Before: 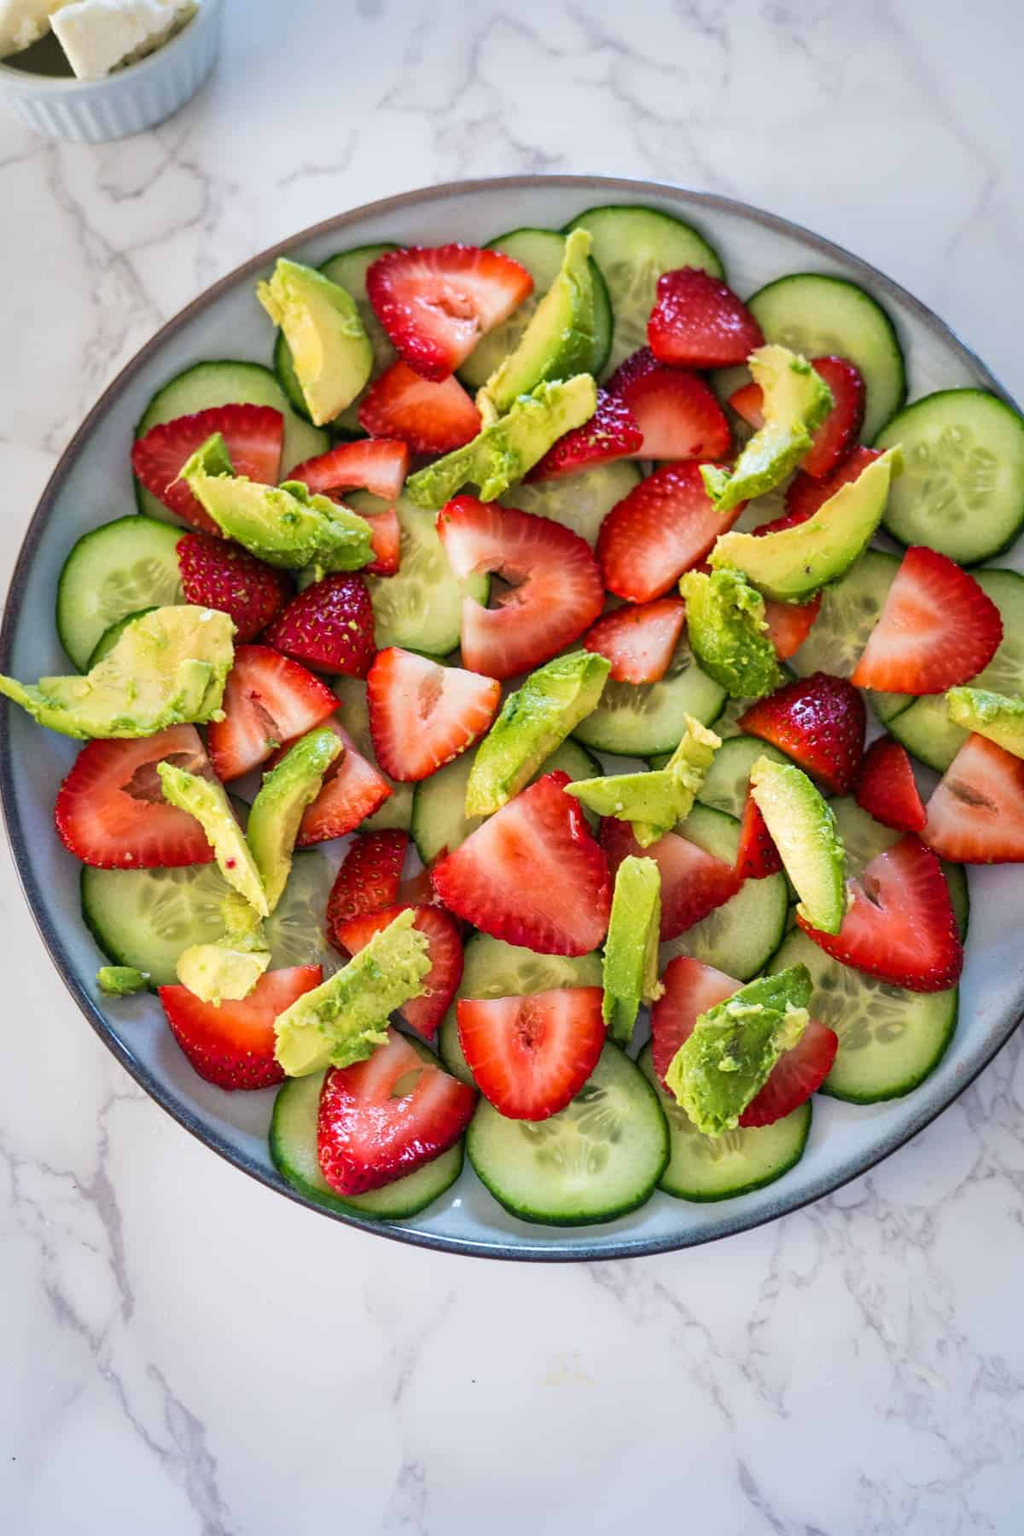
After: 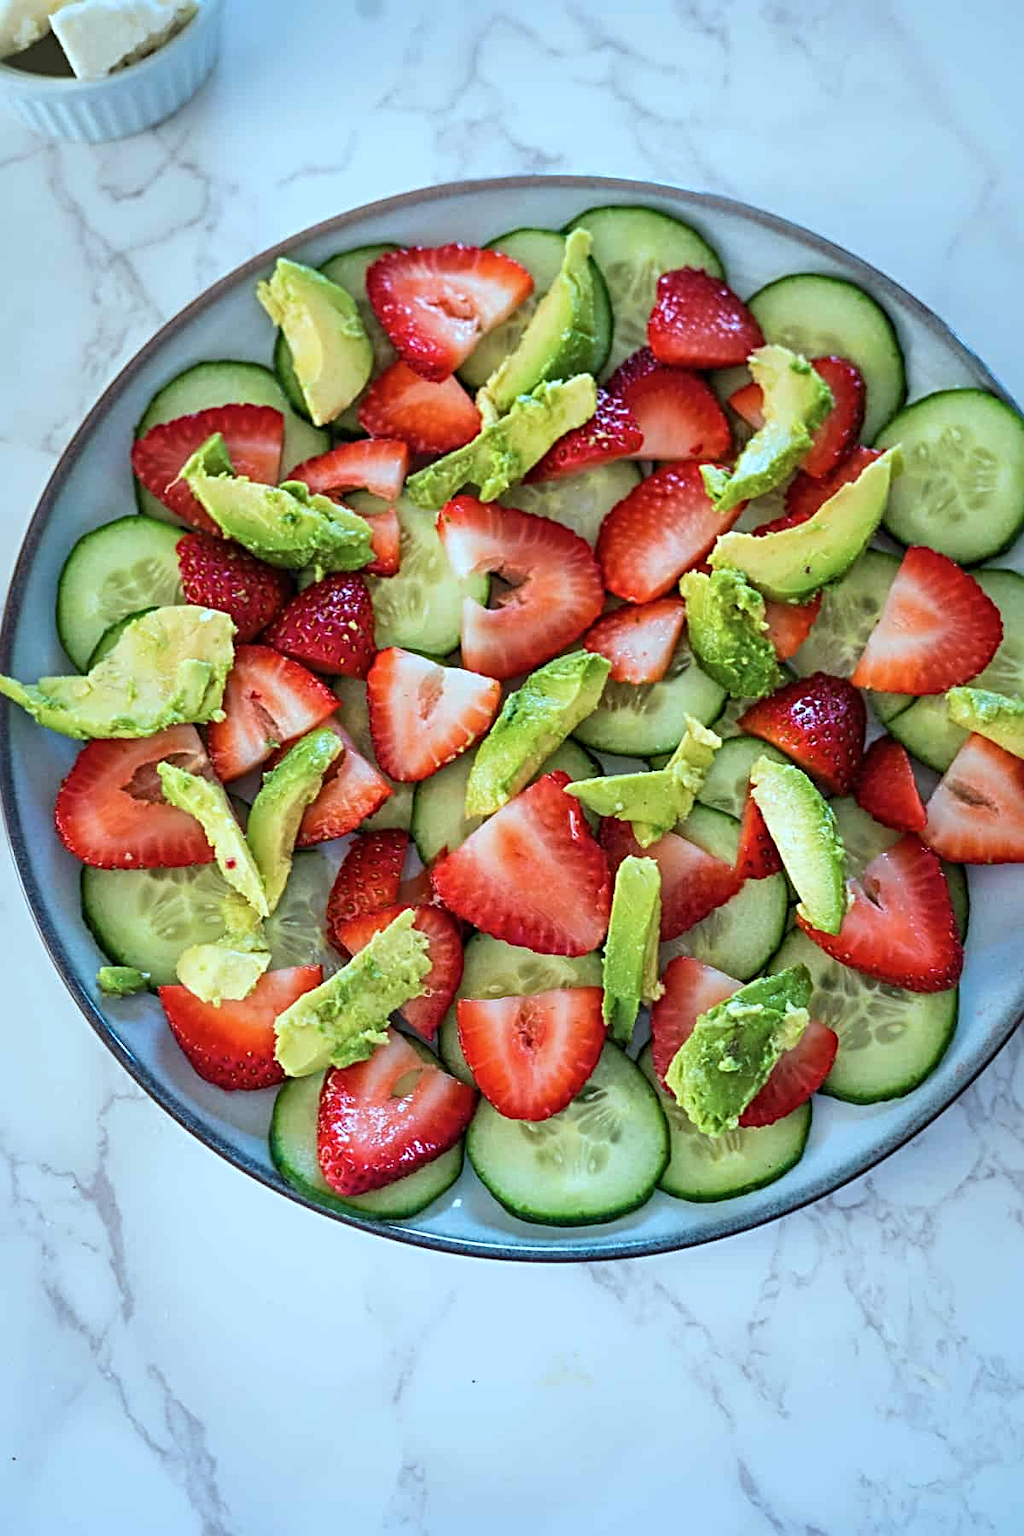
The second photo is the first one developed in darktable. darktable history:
color correction: highlights a* -11.42, highlights b* -15.01
sharpen: radius 3.979
